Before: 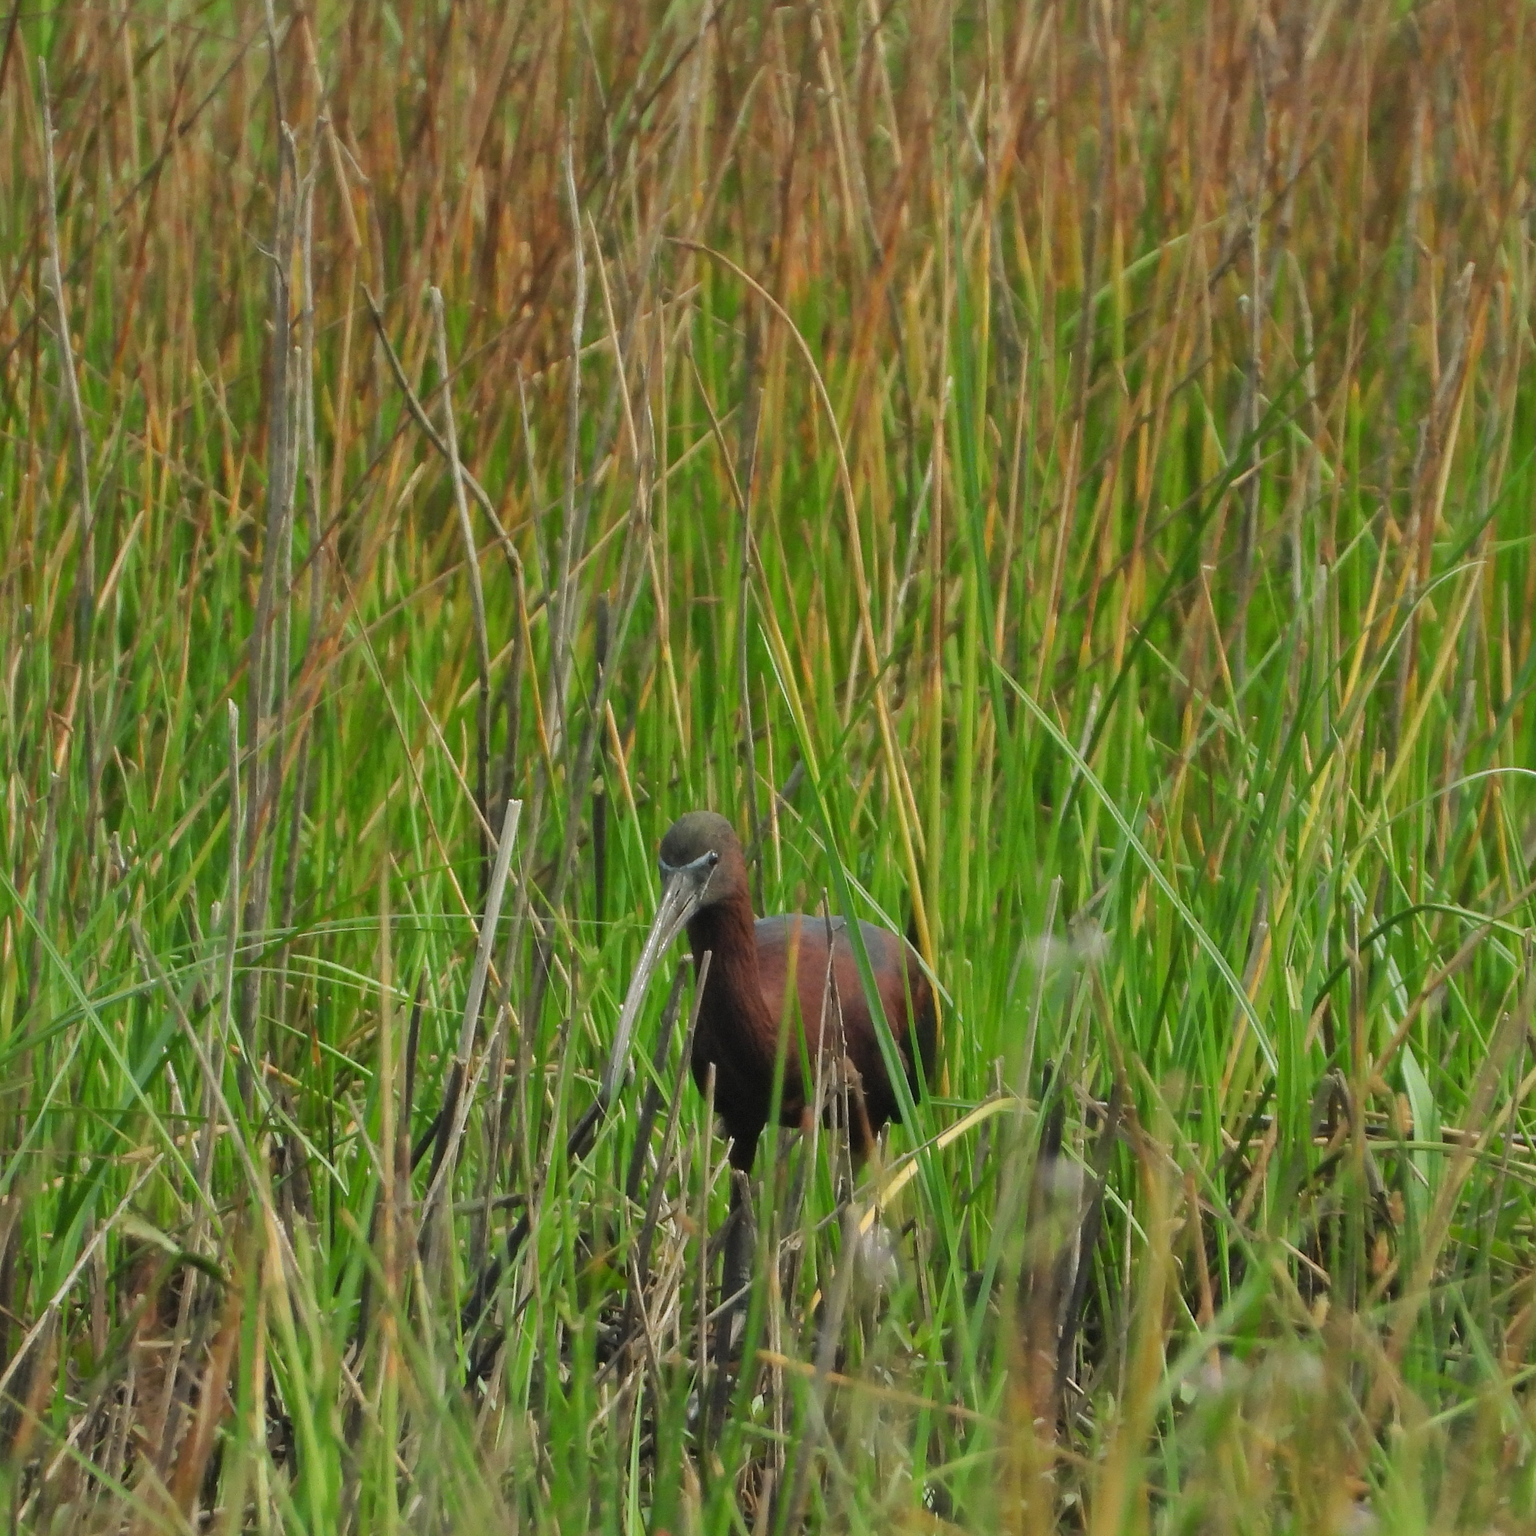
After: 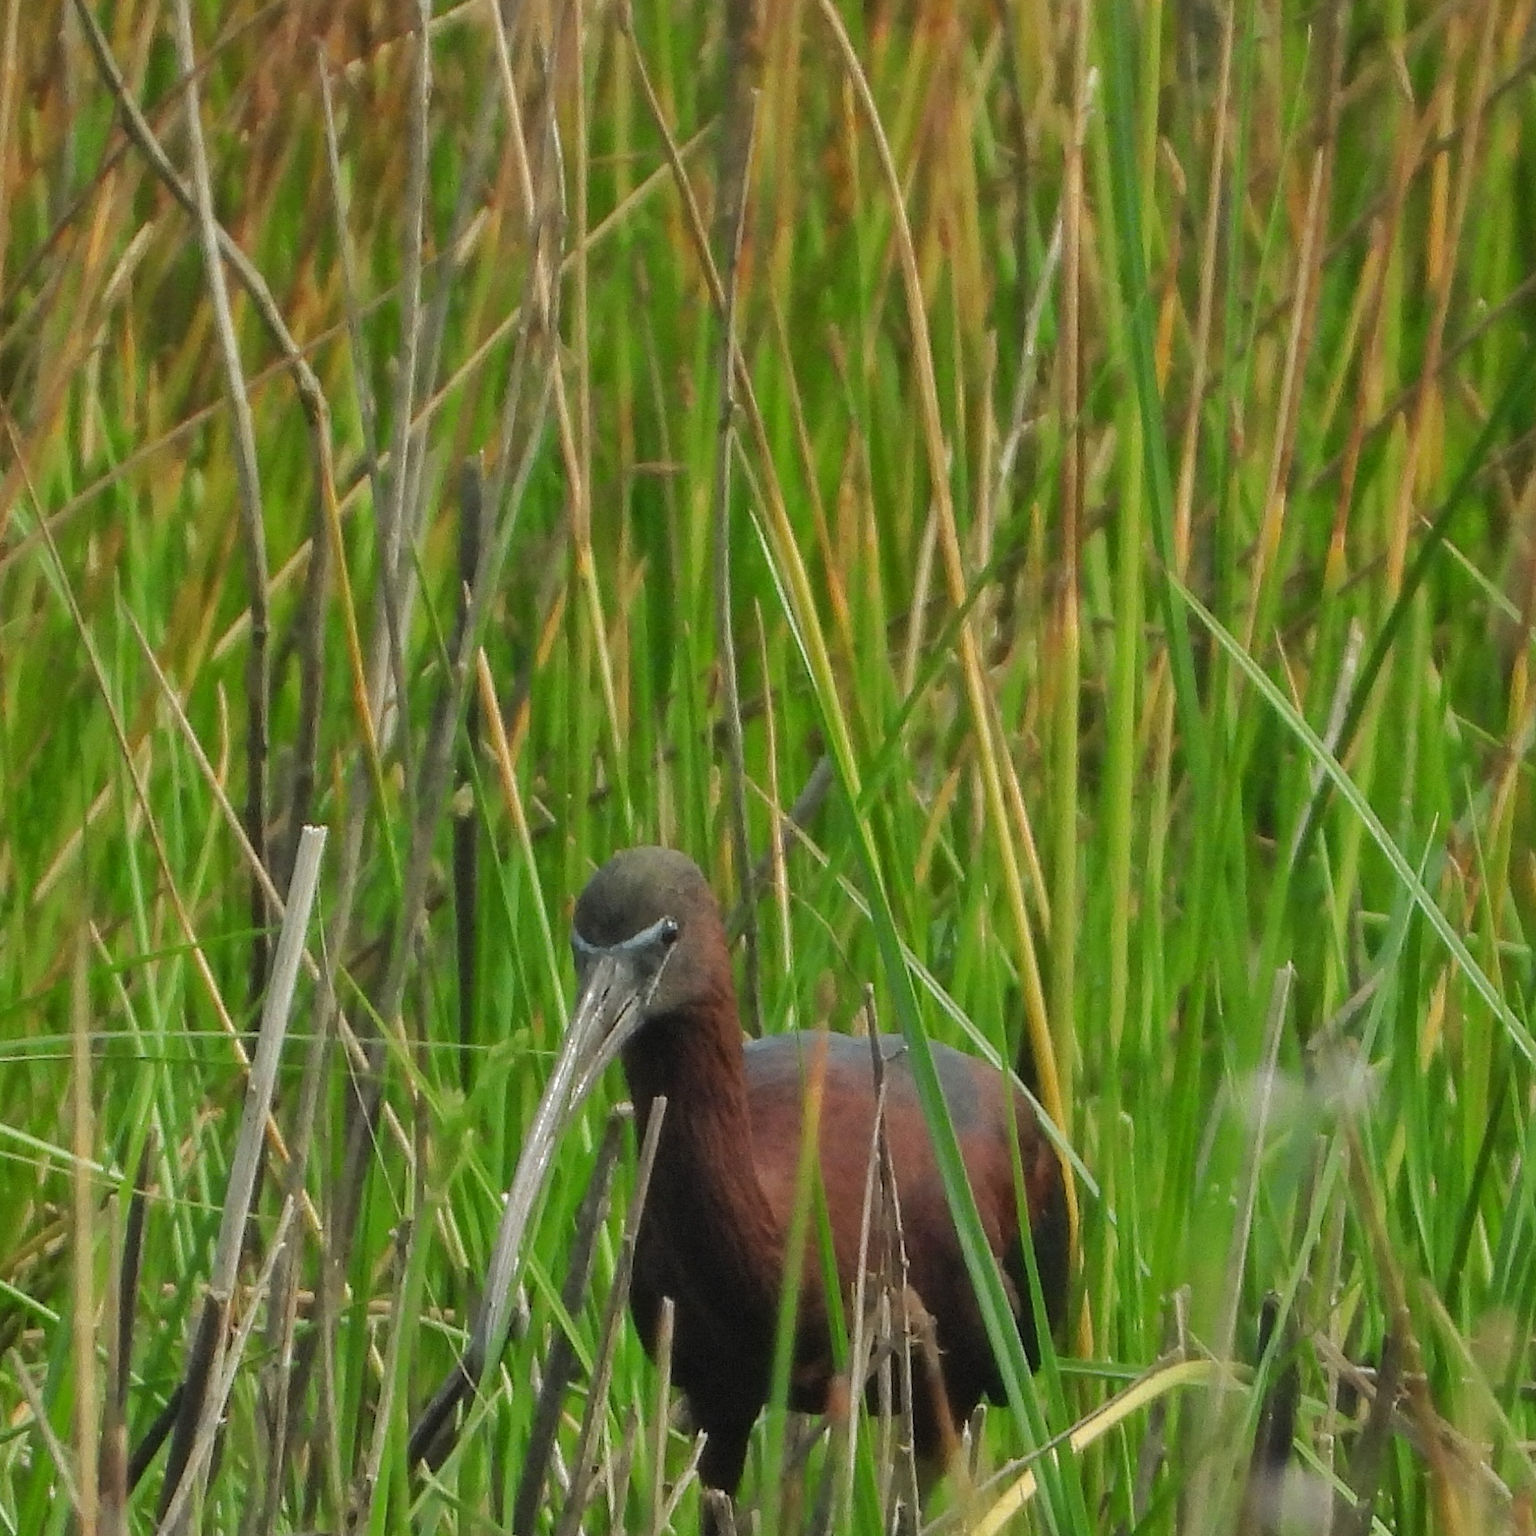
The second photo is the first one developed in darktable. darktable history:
crop and rotate: left 22.13%, top 22.054%, right 22.026%, bottom 22.102%
local contrast: detail 110%
